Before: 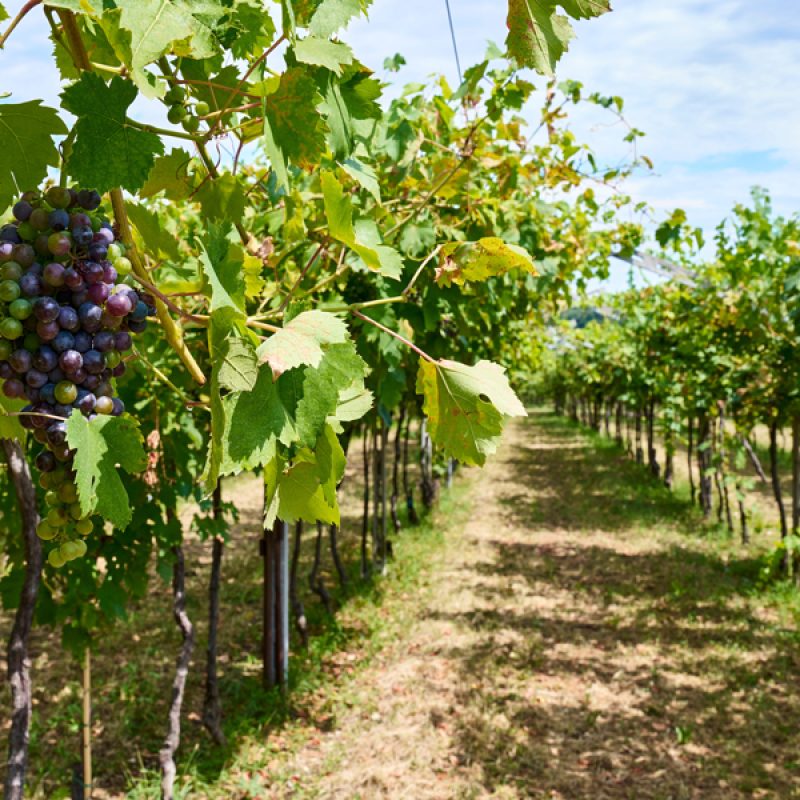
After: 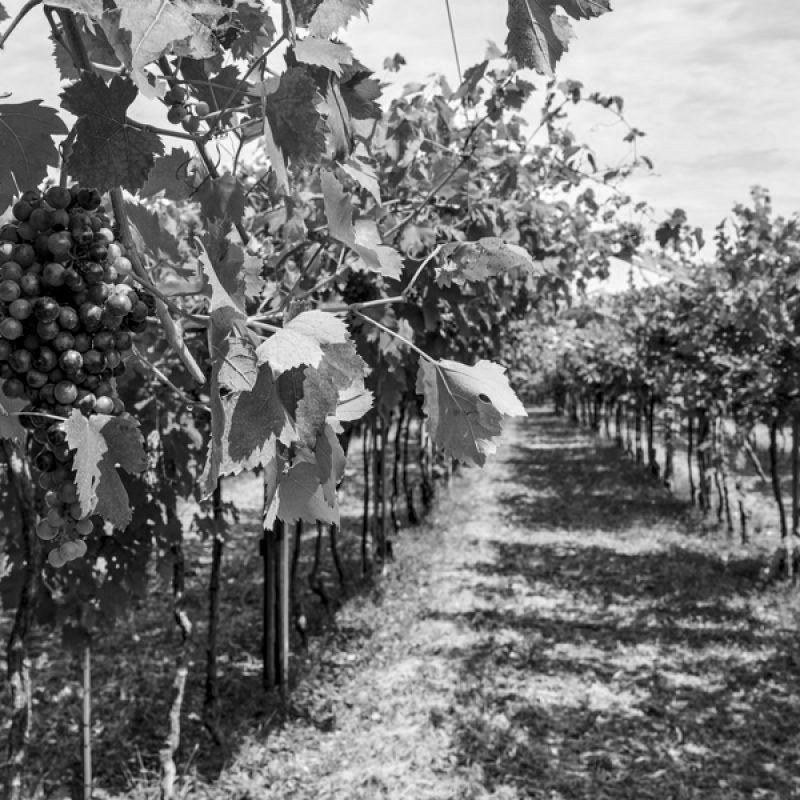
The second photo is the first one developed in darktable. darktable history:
white balance: red 1, blue 1
color calibration: output gray [0.22, 0.42, 0.37, 0], gray › normalize channels true, illuminant same as pipeline (D50), adaptation XYZ, x 0.346, y 0.359, gamut compression 0
exposure: compensate highlight preservation false
color zones: curves: ch0 [(0.068, 0.464) (0.25, 0.5) (0.48, 0.508) (0.75, 0.536) (0.886, 0.476) (0.967, 0.456)]; ch1 [(0.066, 0.456) (0.25, 0.5) (0.616, 0.508) (0.746, 0.56) (0.934, 0.444)]
local contrast: detail 130%
